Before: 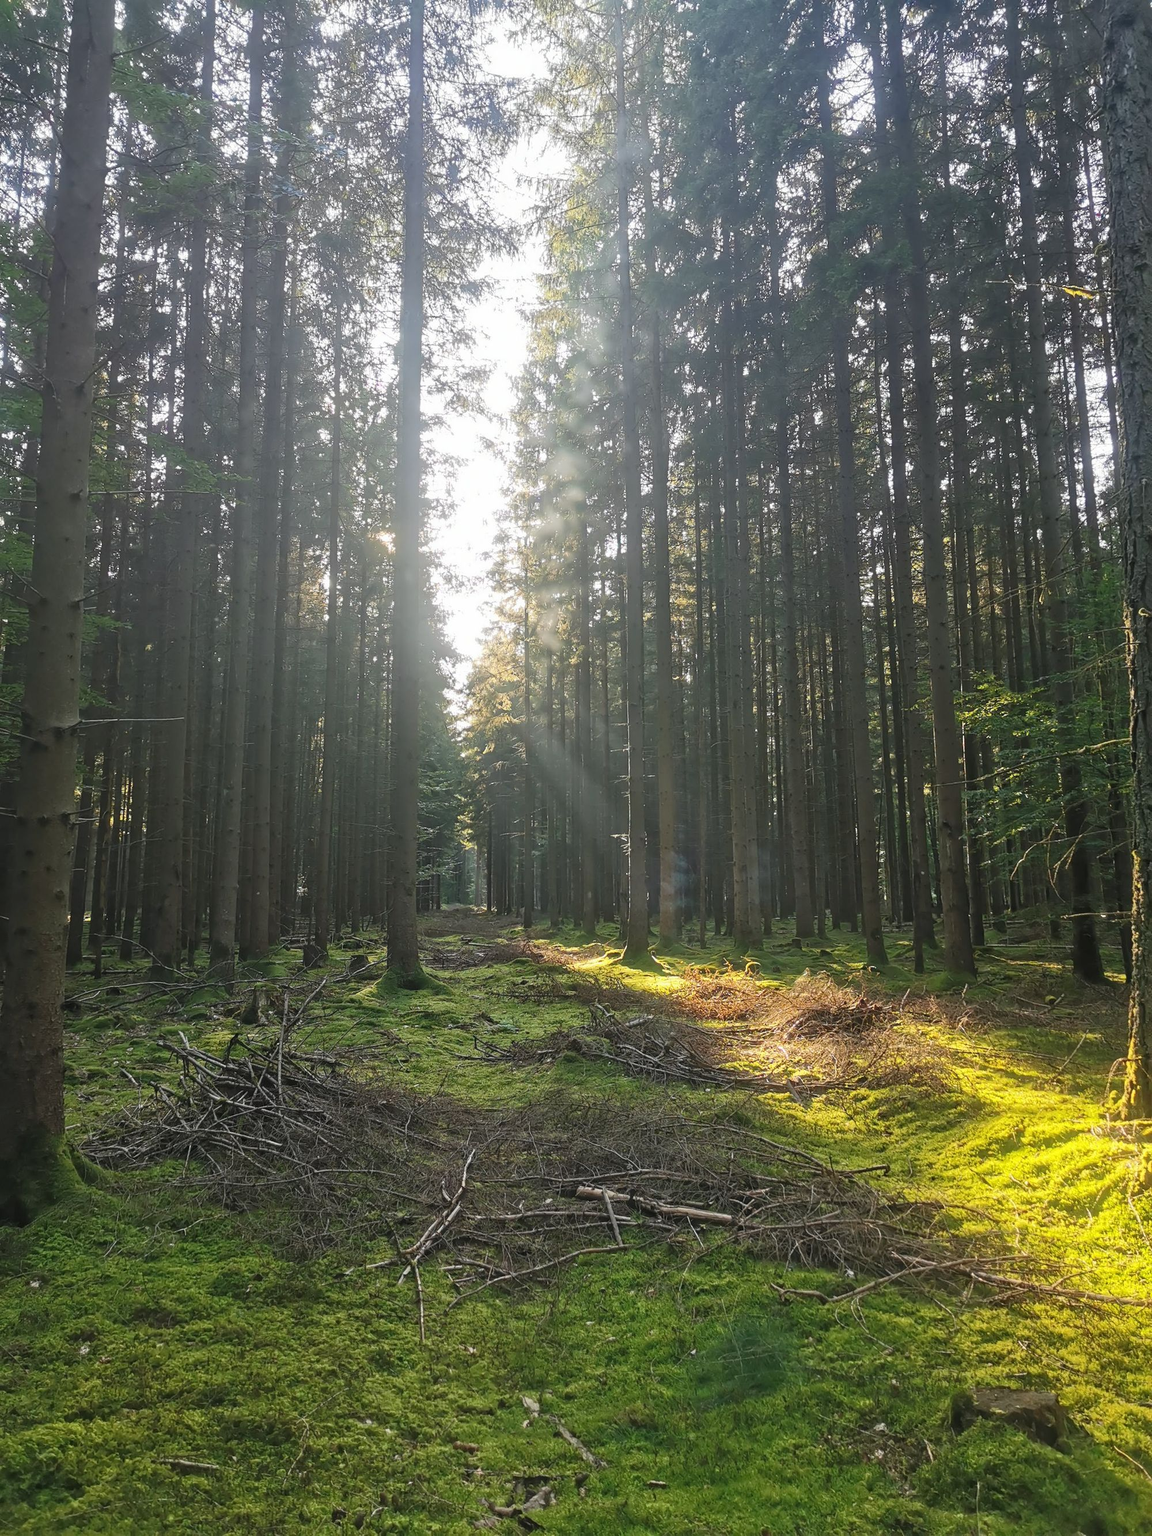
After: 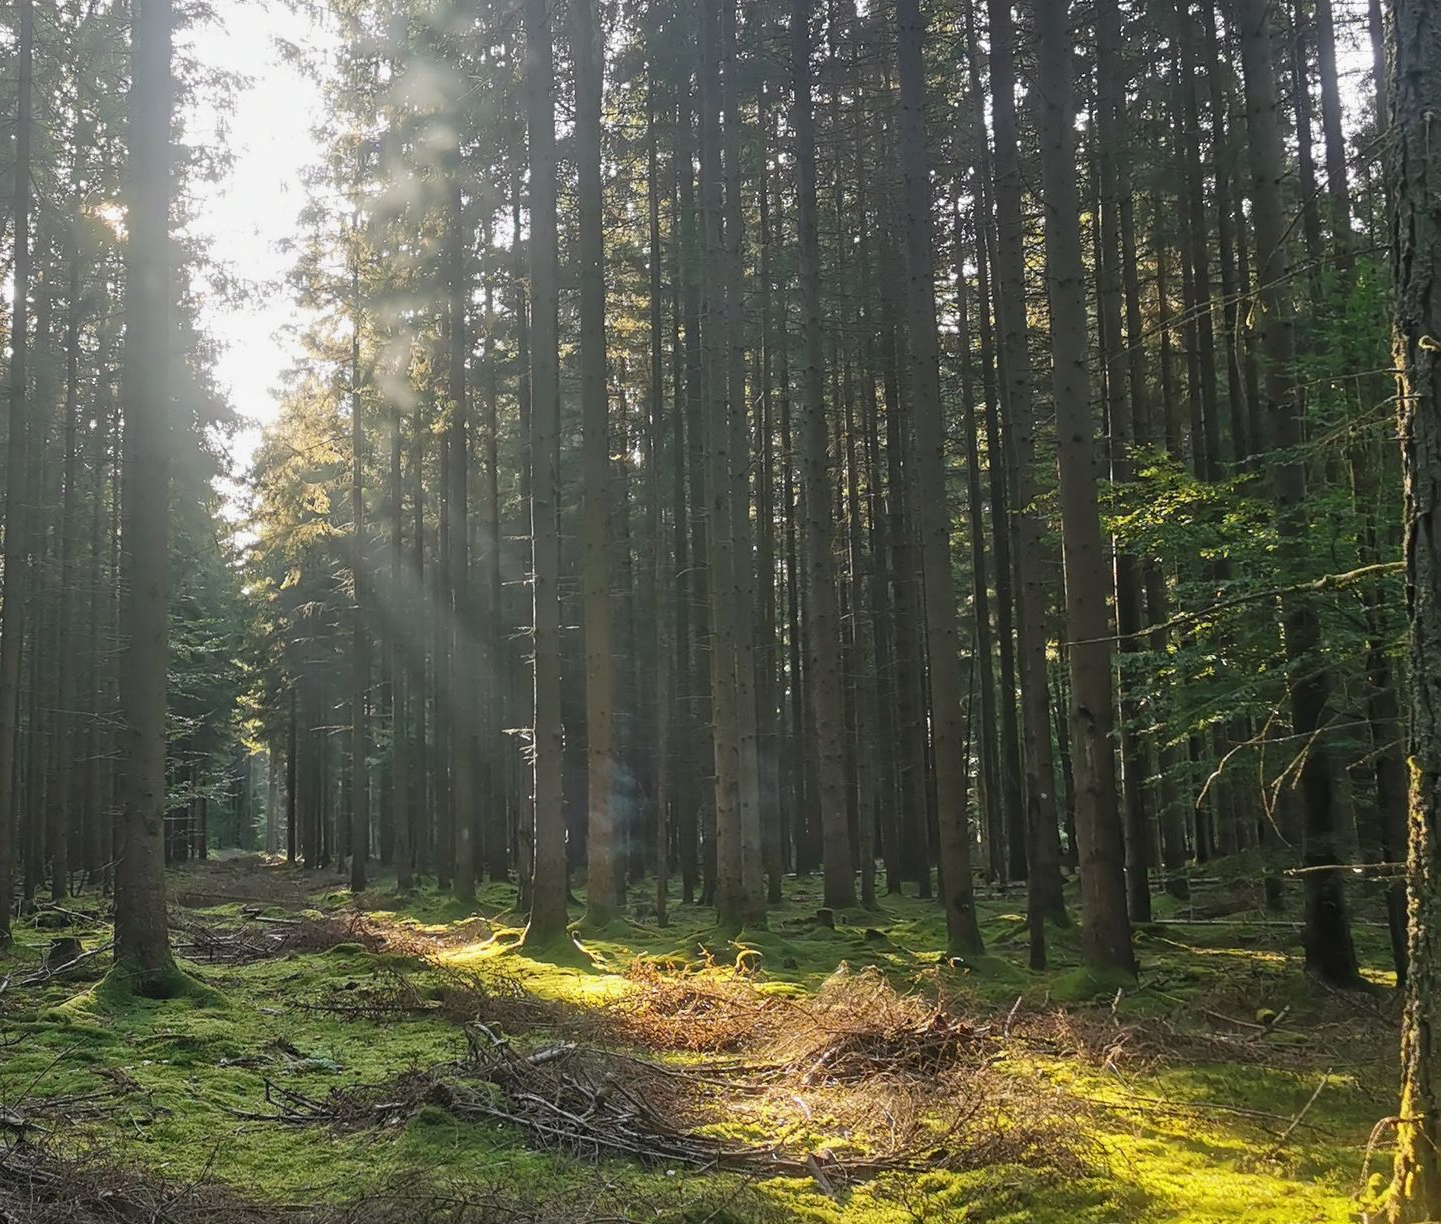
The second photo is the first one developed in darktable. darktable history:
contrast equalizer: octaves 7, y [[0.6 ×6], [0.55 ×6], [0 ×6], [0 ×6], [0 ×6]], mix 0.15
exposure: exposure -0.157 EV, compensate highlight preservation false
crop and rotate: left 27.938%, top 27.046%, bottom 27.046%
